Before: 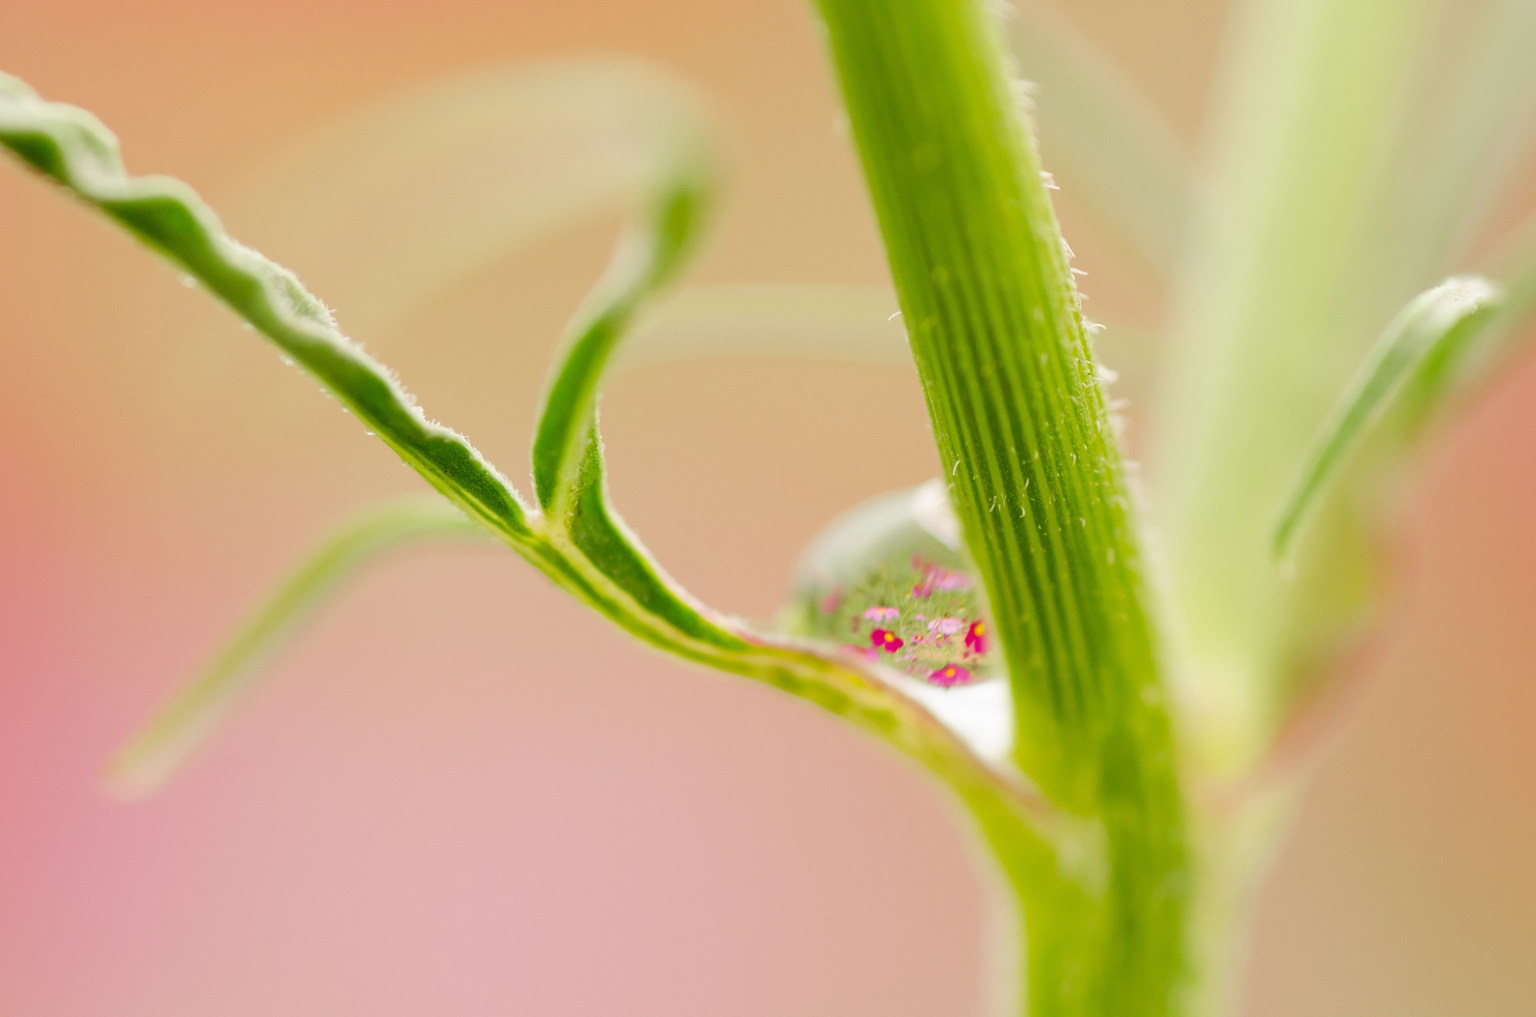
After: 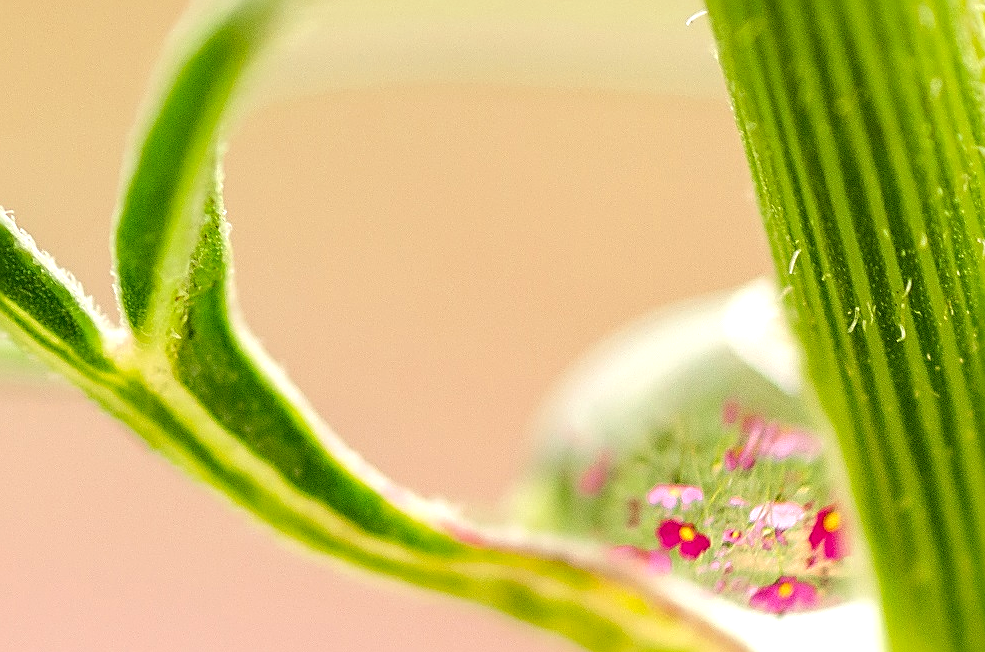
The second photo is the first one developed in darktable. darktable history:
tone equalizer: -8 EV -0.417 EV, -7 EV -0.389 EV, -6 EV -0.333 EV, -5 EV -0.222 EV, -3 EV 0.222 EV, -2 EV 0.333 EV, -1 EV 0.389 EV, +0 EV 0.417 EV, edges refinement/feathering 500, mask exposure compensation -1.25 EV, preserve details no
local contrast: detail 130%
crop: left 30%, top 30%, right 30%, bottom 30%
color correction: highlights b* 3
sharpen: amount 0.901
